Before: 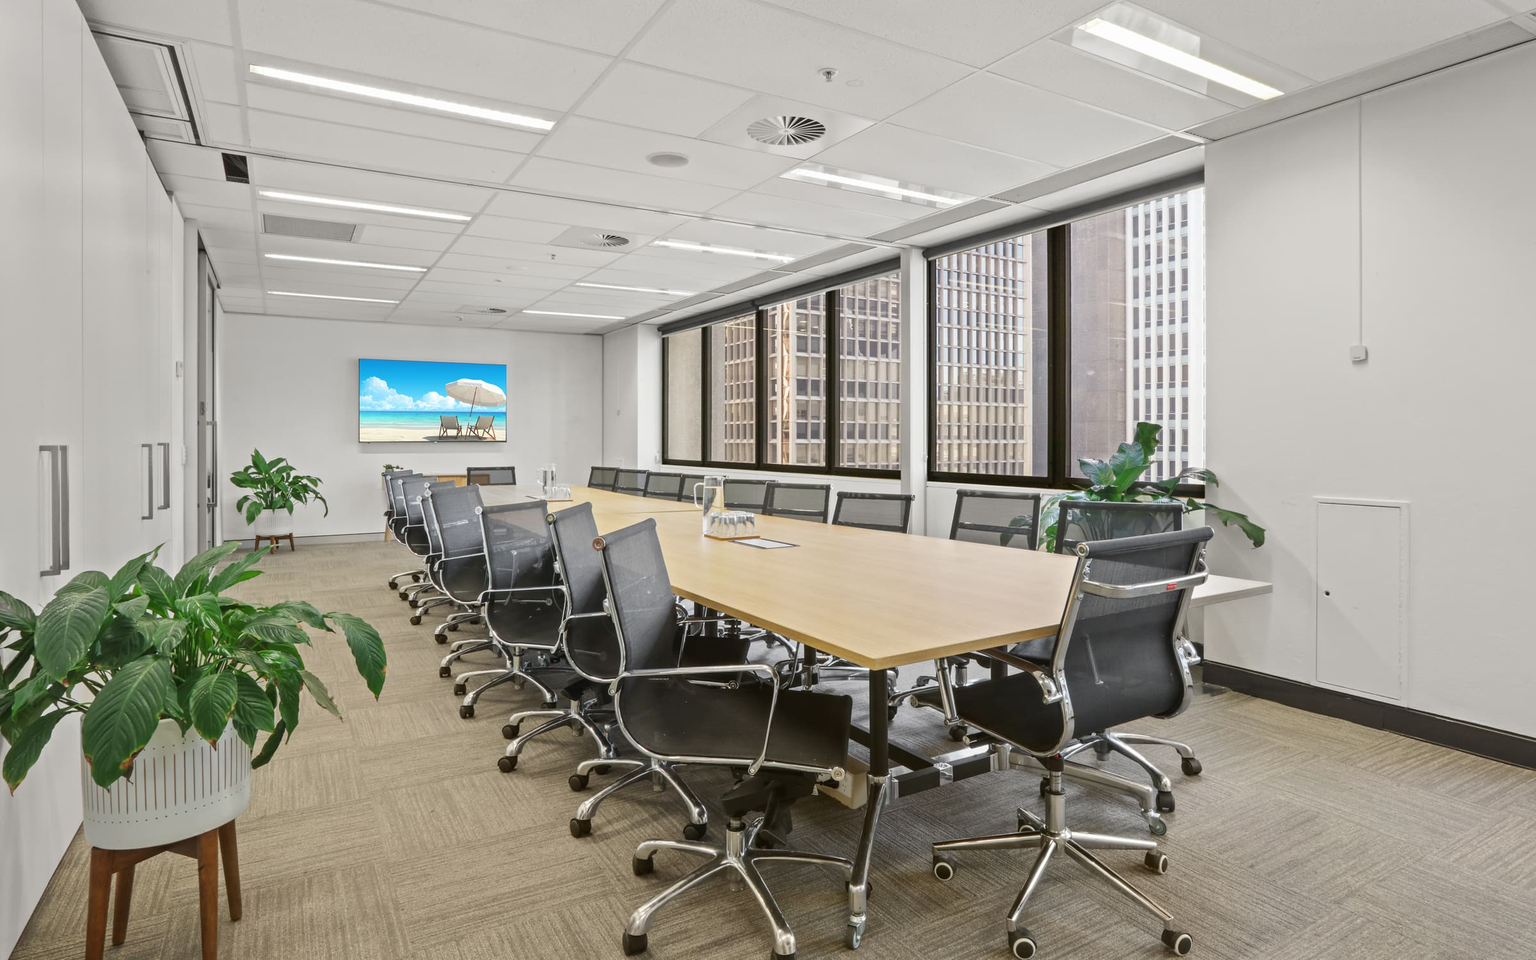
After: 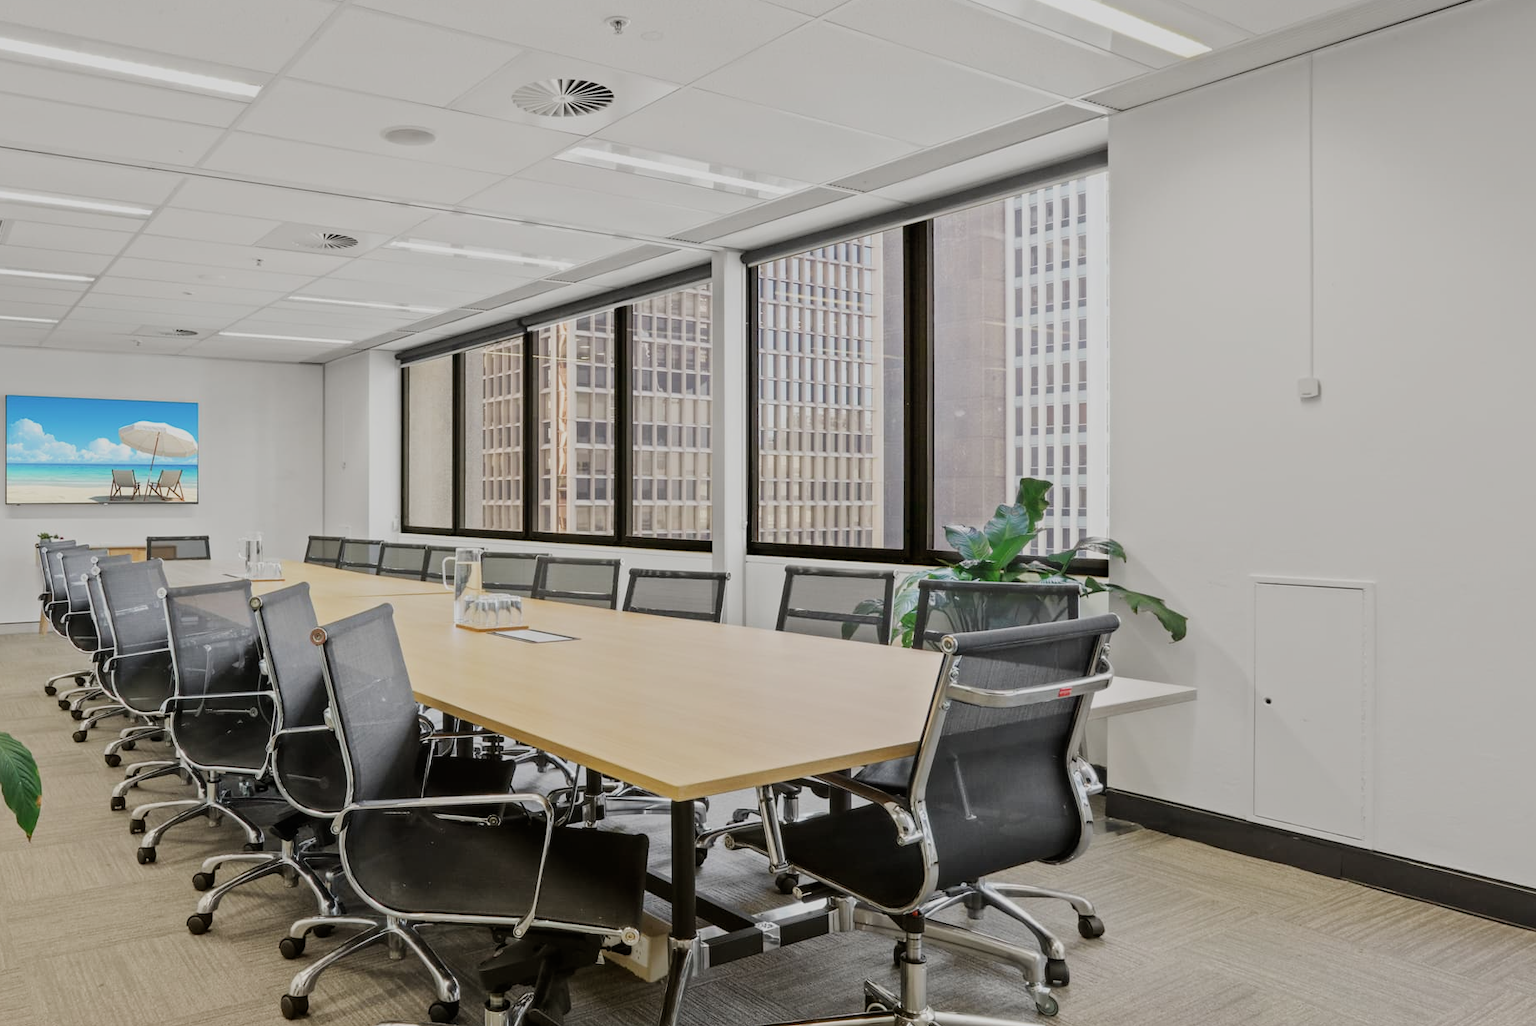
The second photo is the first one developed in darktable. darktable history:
crop: left 23.095%, top 5.827%, bottom 11.854%
filmic rgb: black relative exposure -7.65 EV, white relative exposure 4.56 EV, hardness 3.61
